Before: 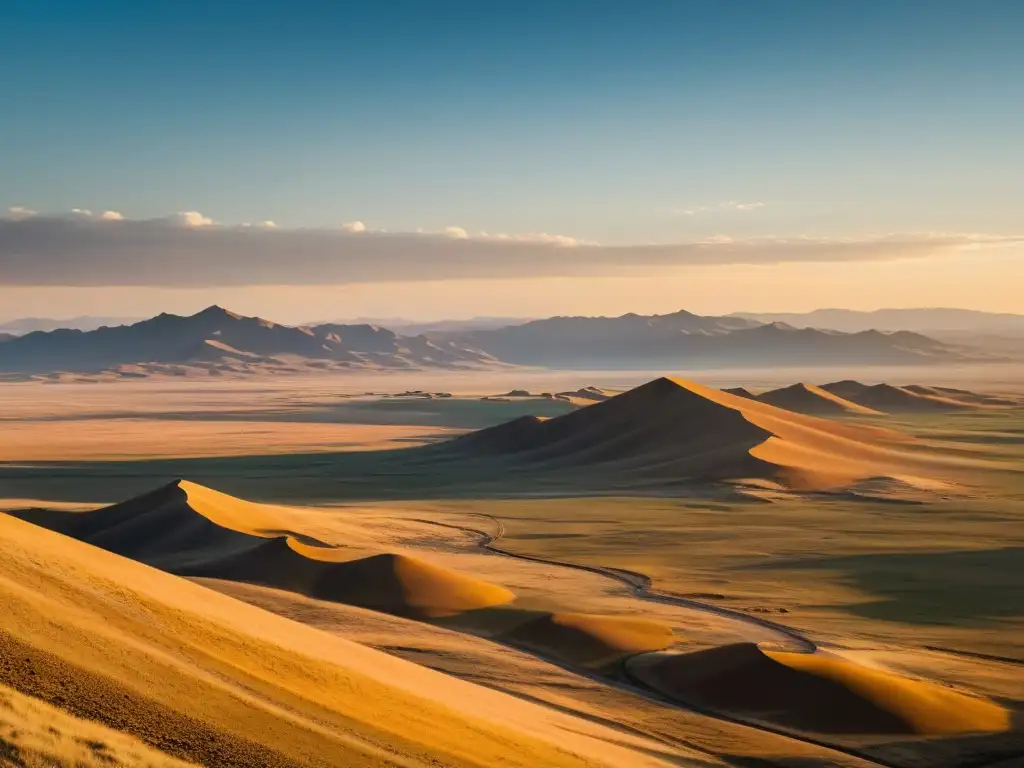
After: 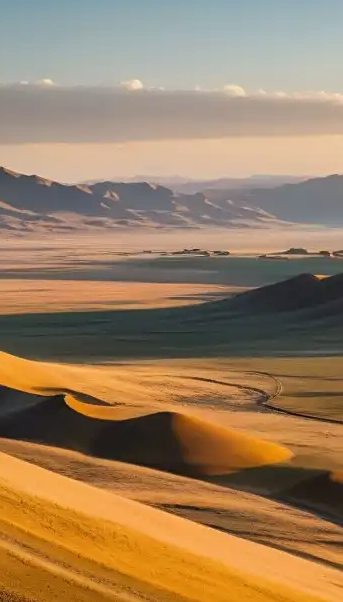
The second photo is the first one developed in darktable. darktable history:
sharpen: amount 0.2
white balance: red 0.988, blue 1.017
crop and rotate: left 21.77%, top 18.528%, right 44.676%, bottom 2.997%
